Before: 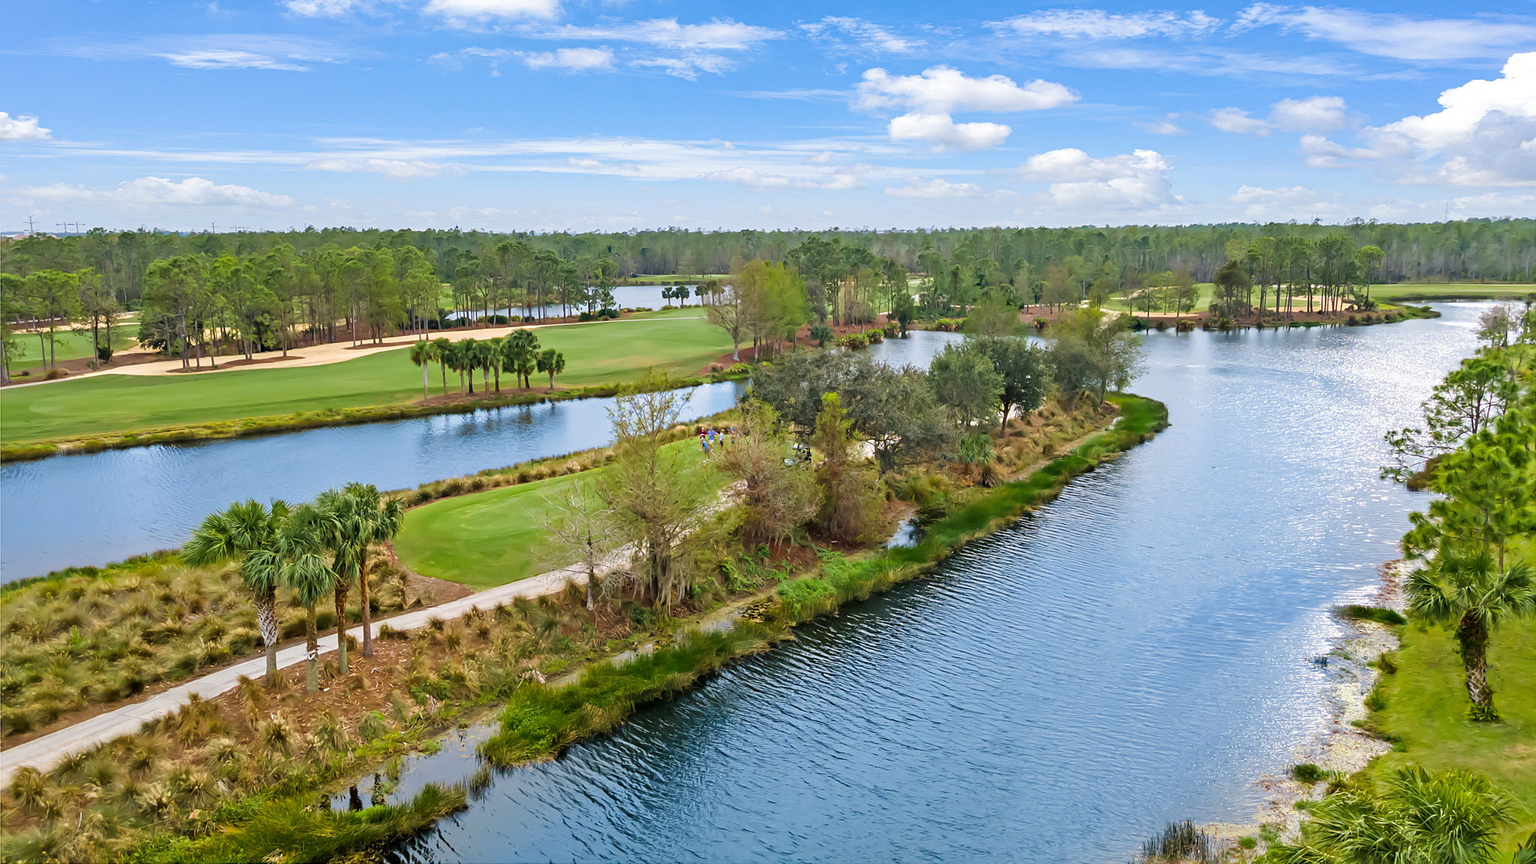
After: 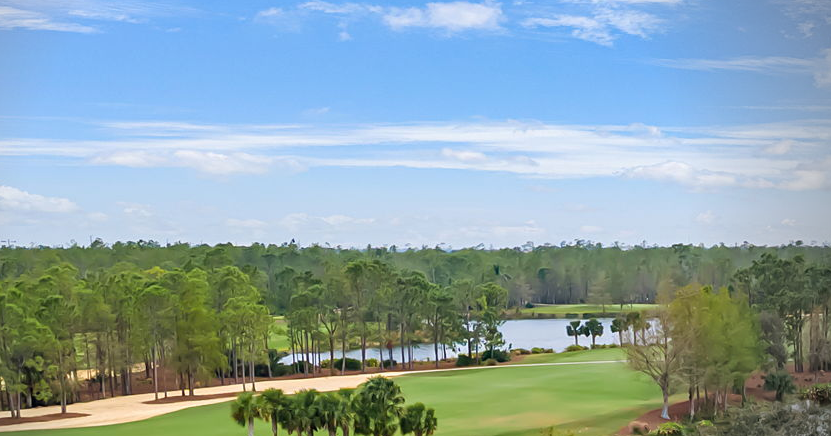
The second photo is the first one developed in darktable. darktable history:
crop: left 15.452%, top 5.459%, right 43.956%, bottom 56.62%
vignetting: center (-0.15, 0.013)
